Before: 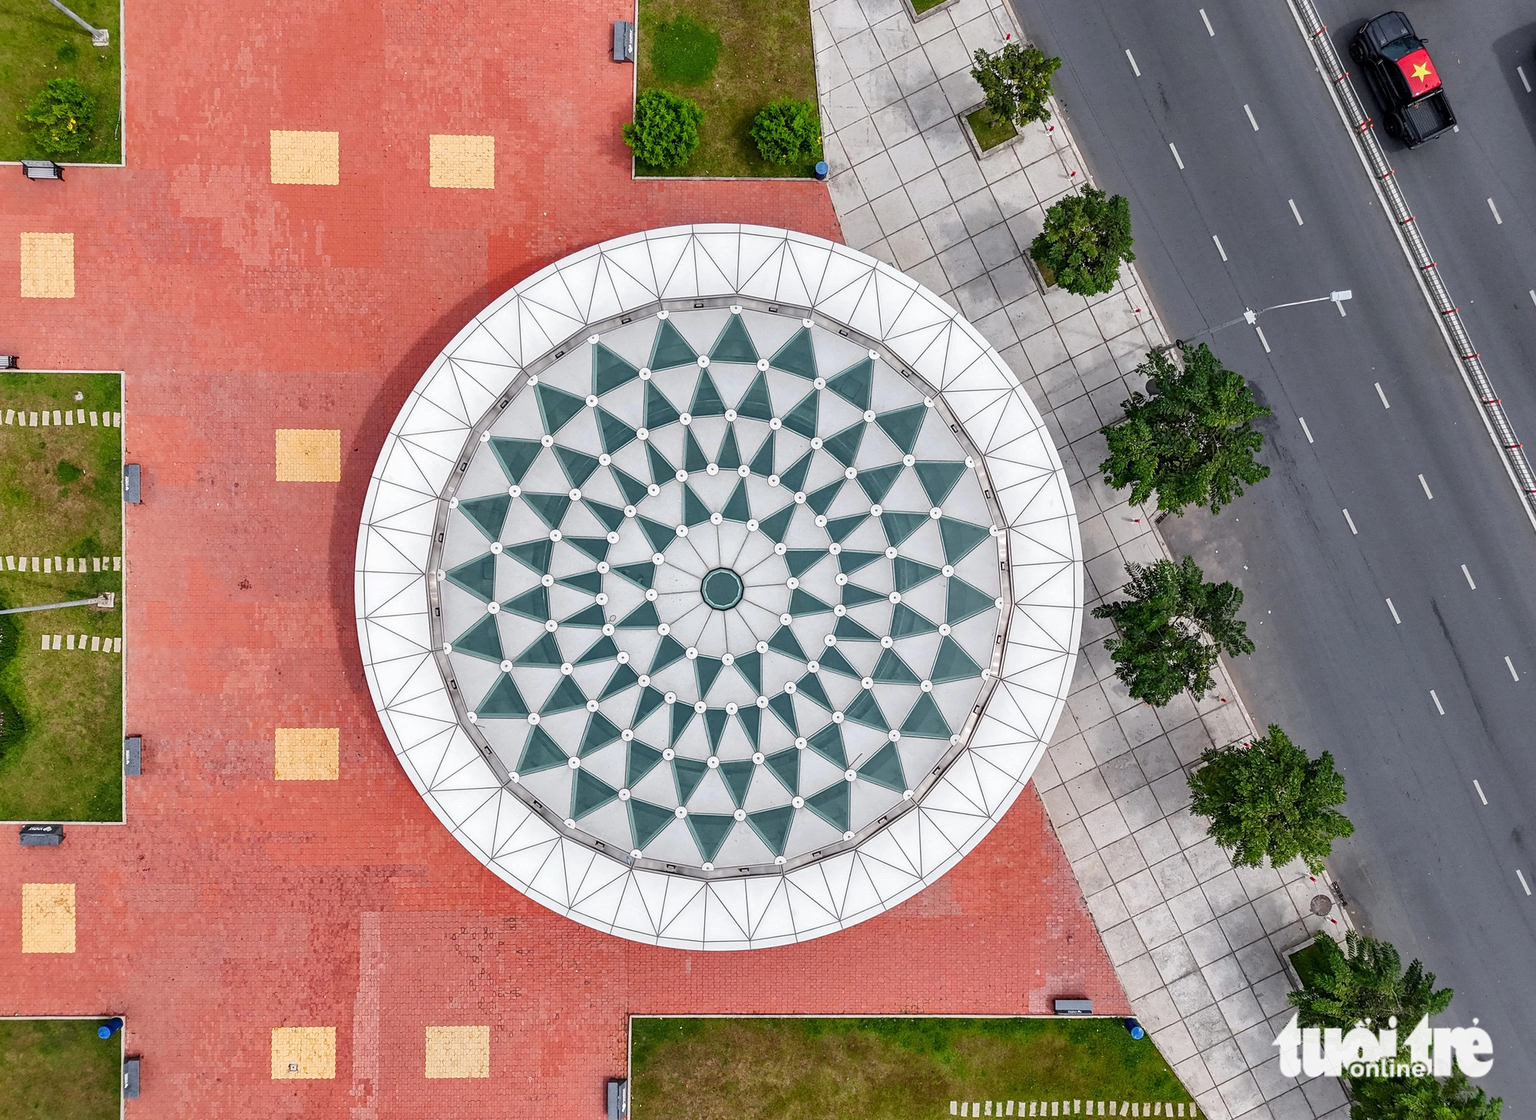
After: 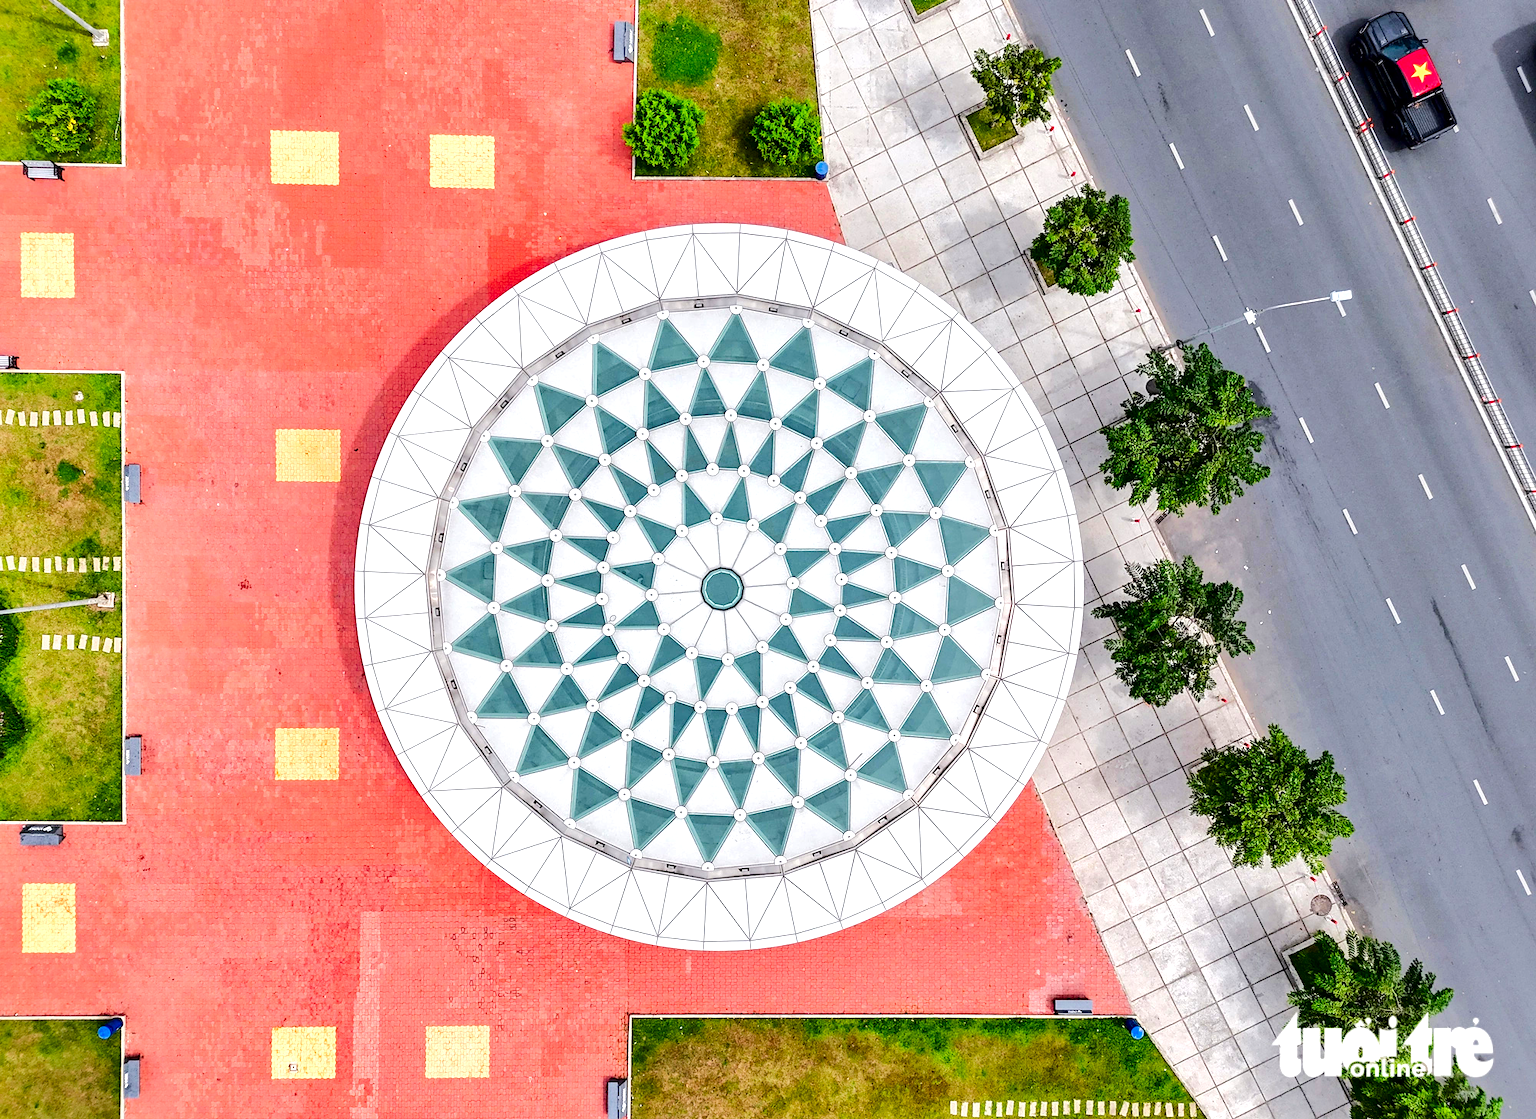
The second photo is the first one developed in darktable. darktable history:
tone equalizer: -7 EV 0.155 EV, -6 EV 0.625 EV, -5 EV 1.15 EV, -4 EV 1.37 EV, -3 EV 1.16 EV, -2 EV 0.6 EV, -1 EV 0.157 EV, edges refinement/feathering 500, mask exposure compensation -1.57 EV, preserve details no
shadows and highlights: shadows 25.2, highlights -23.23
contrast brightness saturation: contrast 0.102, brightness -0.277, saturation 0.138
exposure: black level correction 0.001, exposure 0.499 EV, compensate highlight preservation false
